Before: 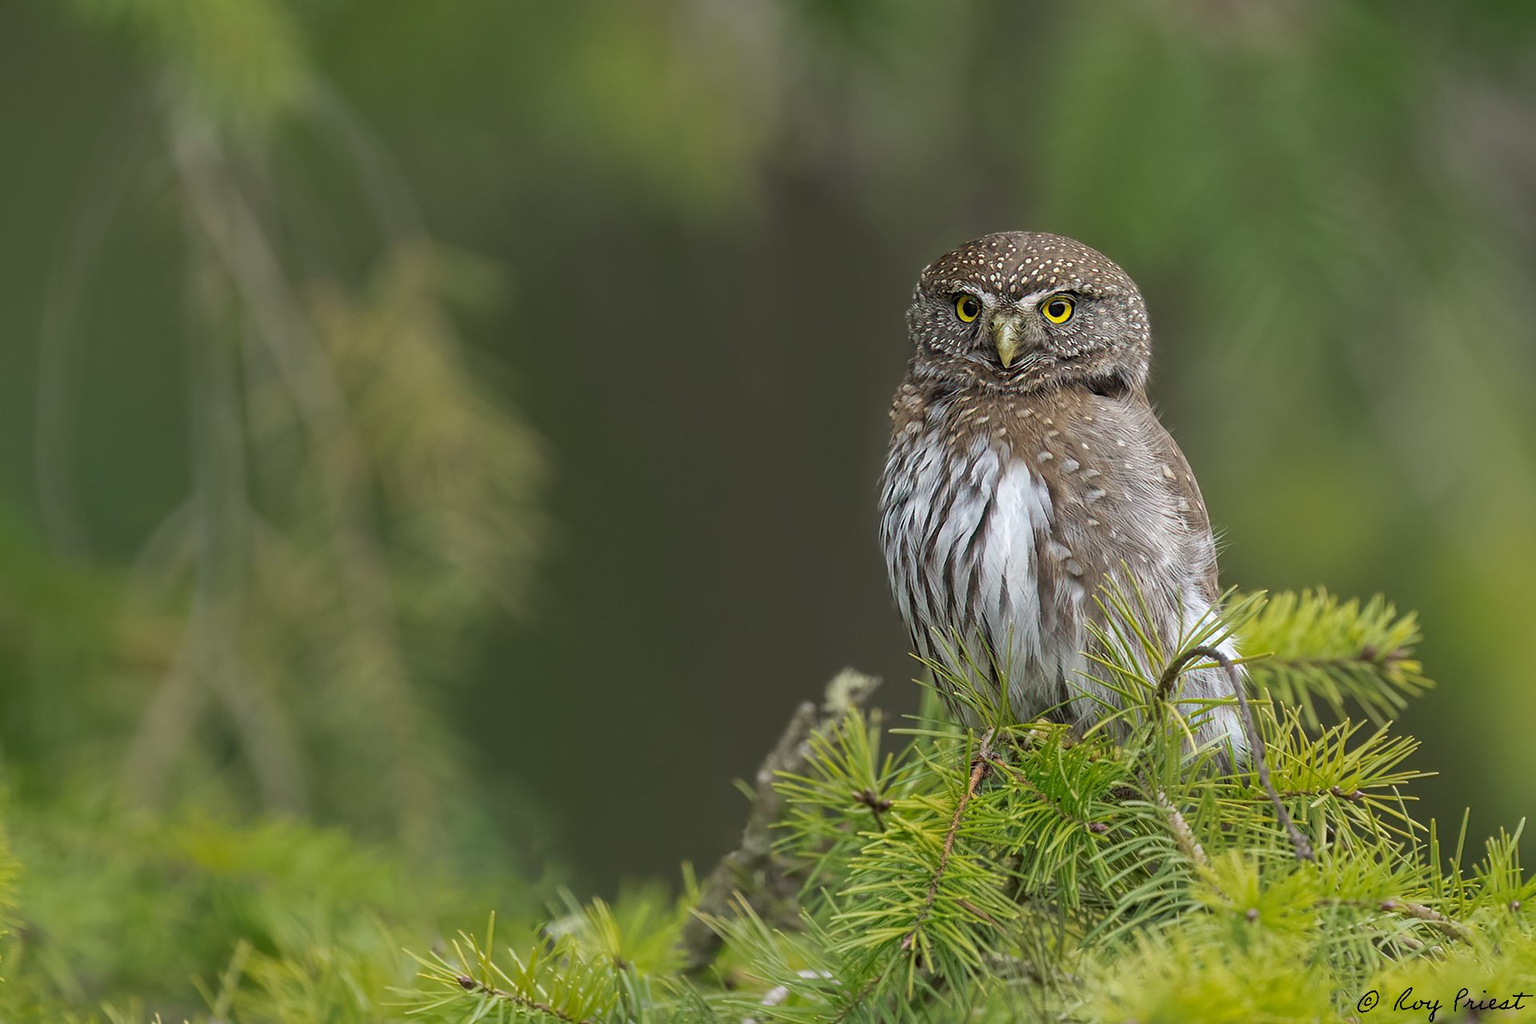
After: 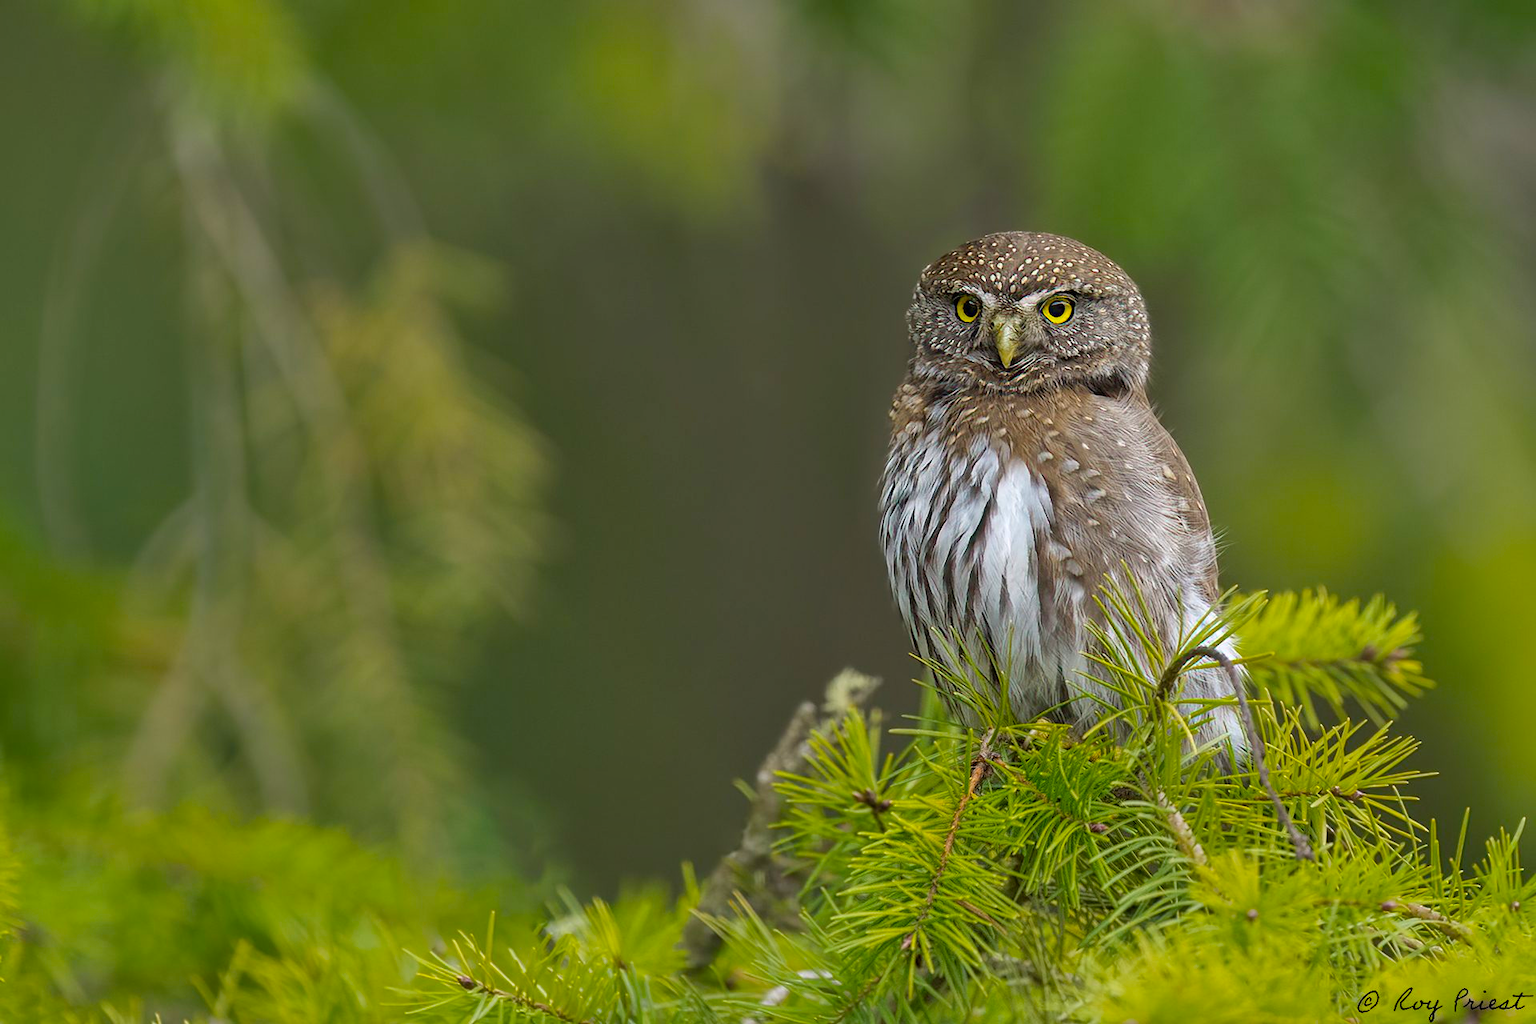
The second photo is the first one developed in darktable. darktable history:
color balance rgb: perceptual saturation grading › global saturation 30%, global vibrance 20%
shadows and highlights: low approximation 0.01, soften with gaussian
